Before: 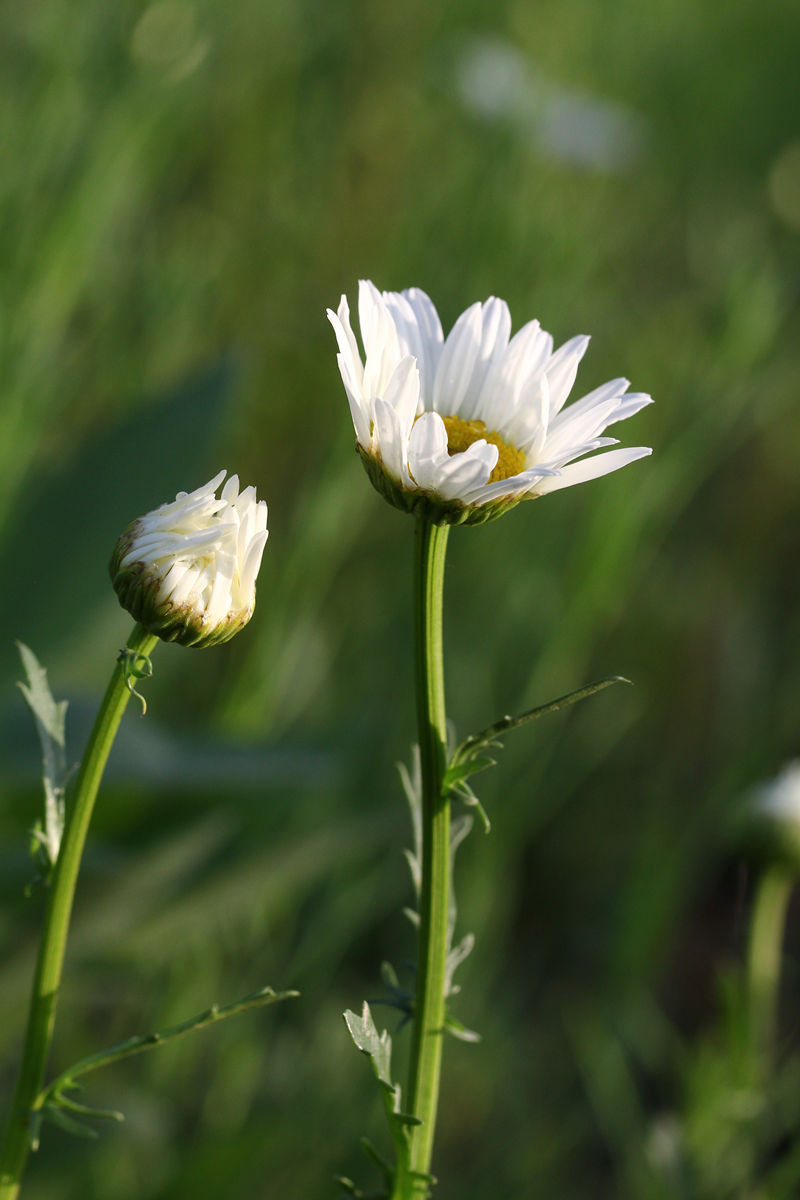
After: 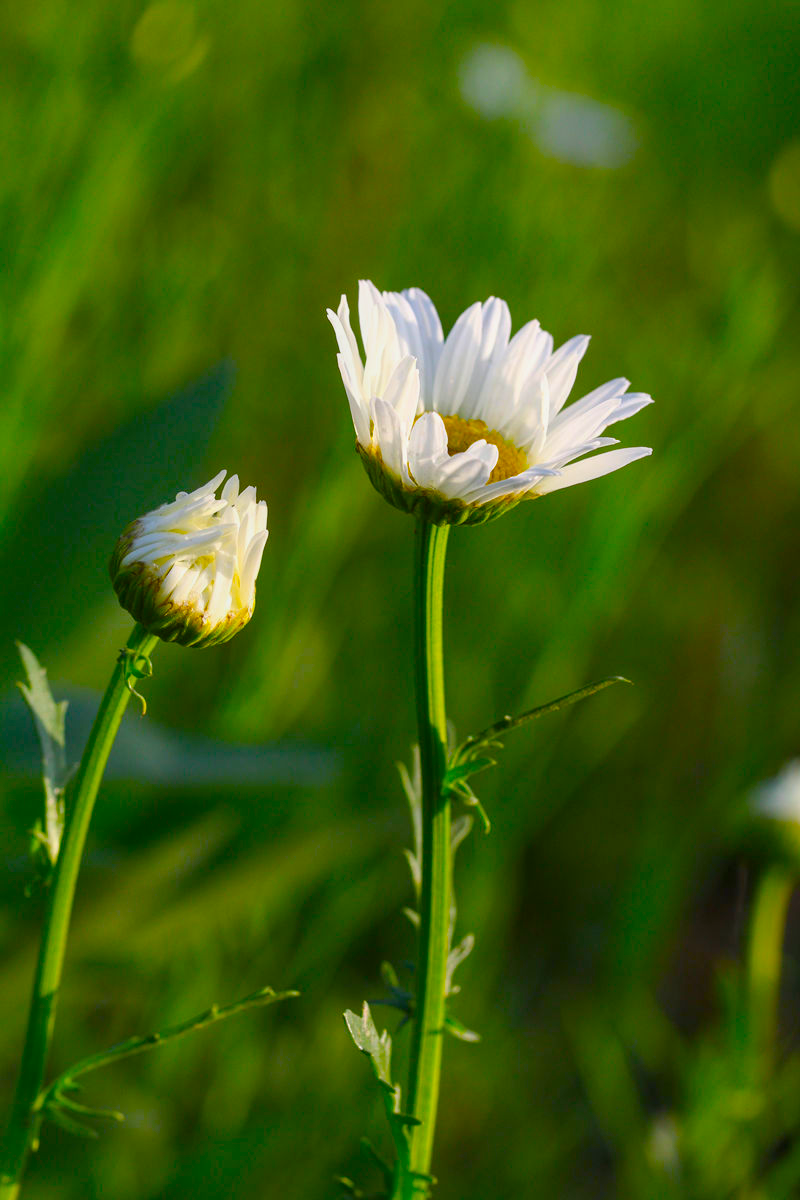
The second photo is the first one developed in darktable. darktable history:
color balance: input saturation 134.34%, contrast -10.04%, contrast fulcrum 19.67%, output saturation 133.51%
local contrast: on, module defaults
contrast equalizer: octaves 7, y [[0.6 ×6], [0.55 ×6], [0 ×6], [0 ×6], [0 ×6]], mix -0.2
